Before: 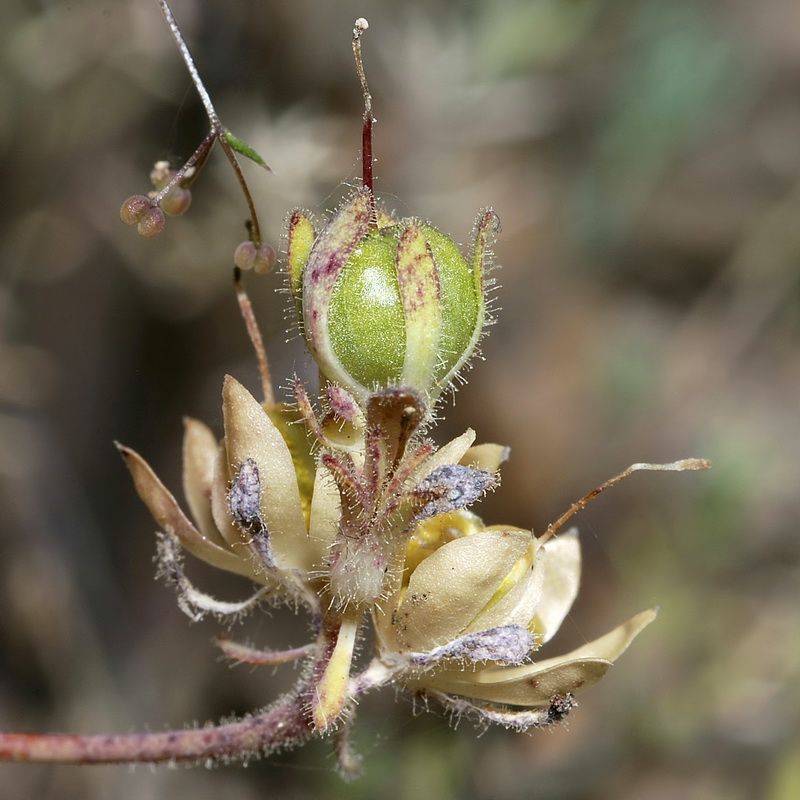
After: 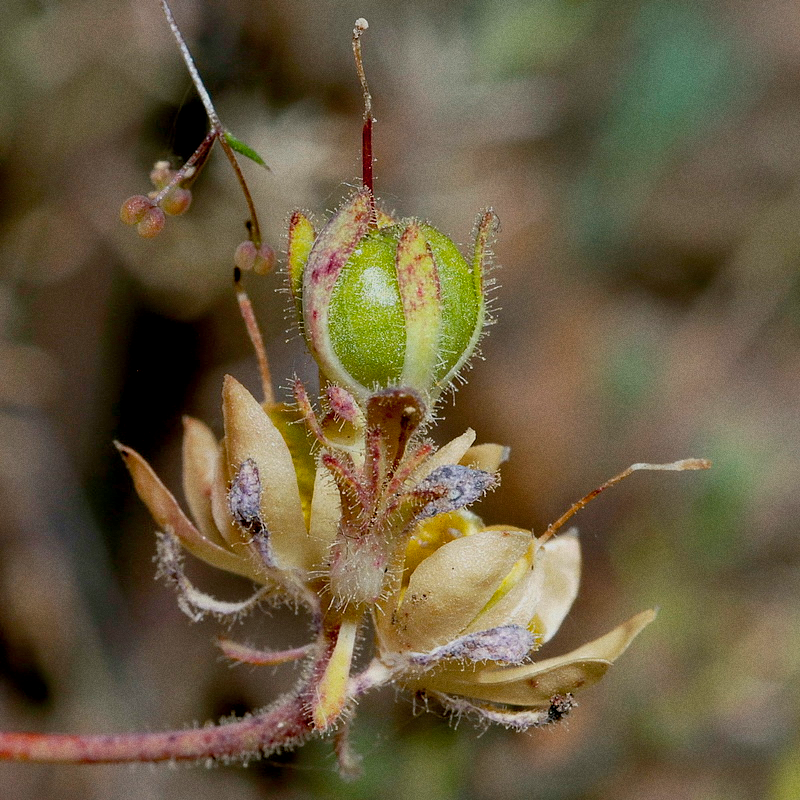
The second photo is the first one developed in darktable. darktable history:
grain: coarseness 3.21 ISO
shadows and highlights: on, module defaults
exposure: black level correction 0.011, exposure -0.478 EV, compensate highlight preservation false
color balance rgb: linear chroma grading › global chroma 3.45%, perceptual saturation grading › global saturation 11.24%, perceptual brilliance grading › global brilliance 3.04%, global vibrance 2.8%
